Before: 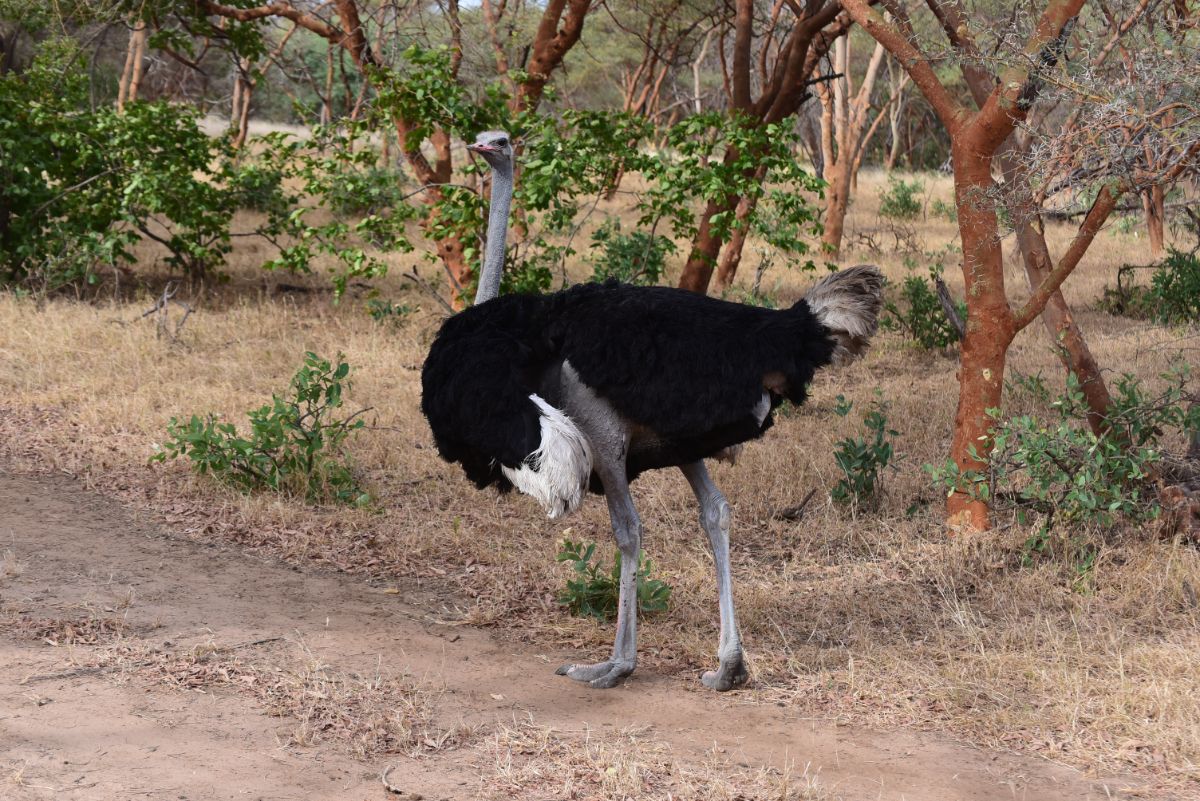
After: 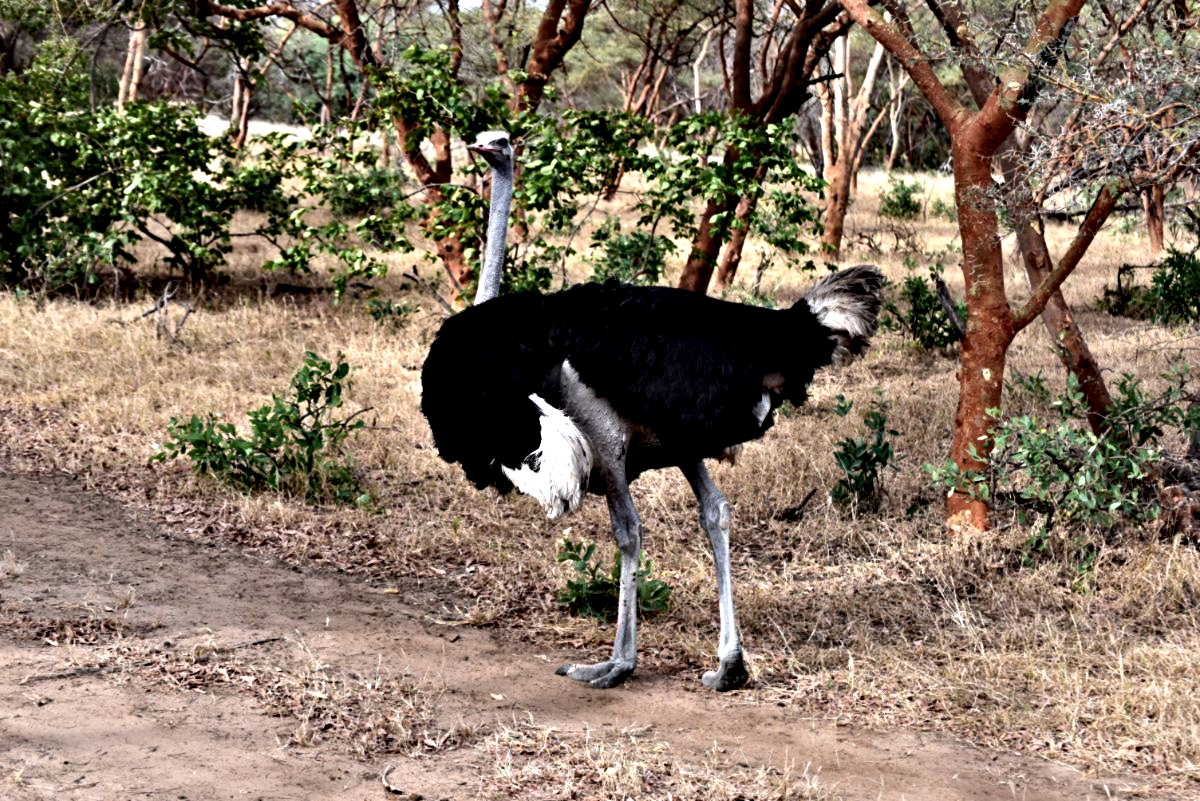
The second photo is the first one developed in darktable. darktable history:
contrast equalizer: y [[0.48, 0.654, 0.731, 0.706, 0.772, 0.382], [0.55 ×6], [0 ×6], [0 ×6], [0 ×6]]
